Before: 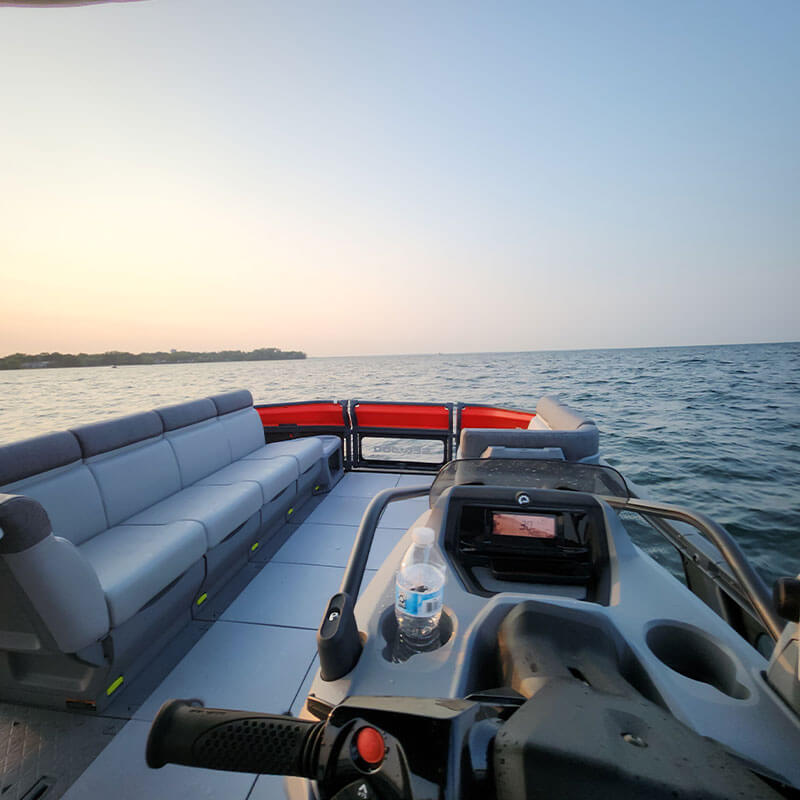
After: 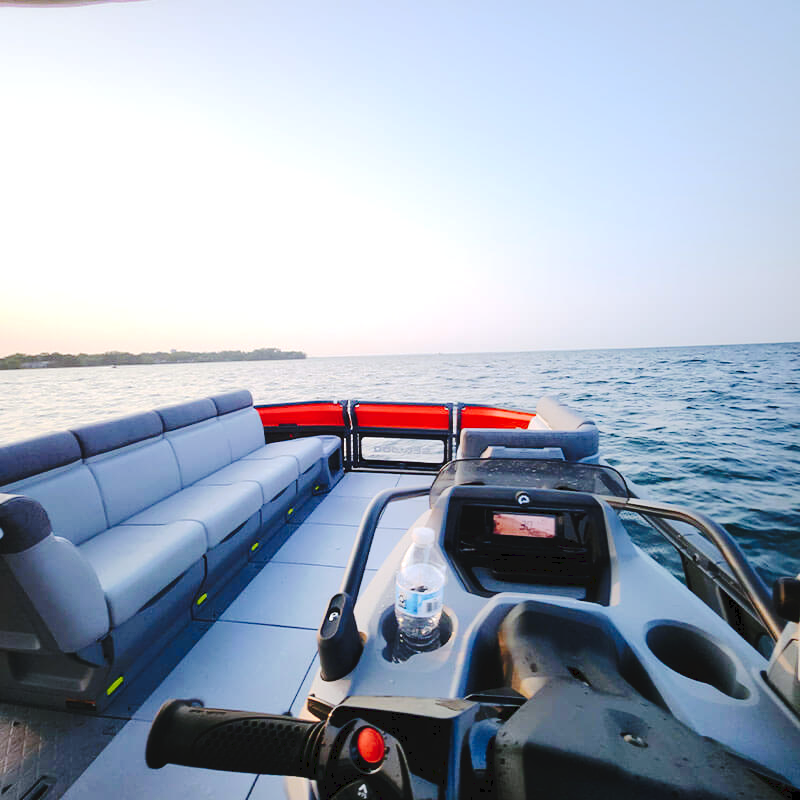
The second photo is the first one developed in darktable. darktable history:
tone curve: curves: ch0 [(0, 0) (0.003, 0.054) (0.011, 0.057) (0.025, 0.056) (0.044, 0.062) (0.069, 0.071) (0.1, 0.088) (0.136, 0.111) (0.177, 0.146) (0.224, 0.19) (0.277, 0.261) (0.335, 0.363) (0.399, 0.458) (0.468, 0.562) (0.543, 0.653) (0.623, 0.725) (0.709, 0.801) (0.801, 0.853) (0.898, 0.915) (1, 1)], preserve colors none
white balance: red 0.984, blue 1.059
exposure: exposure 0.367 EV, compensate highlight preservation false
